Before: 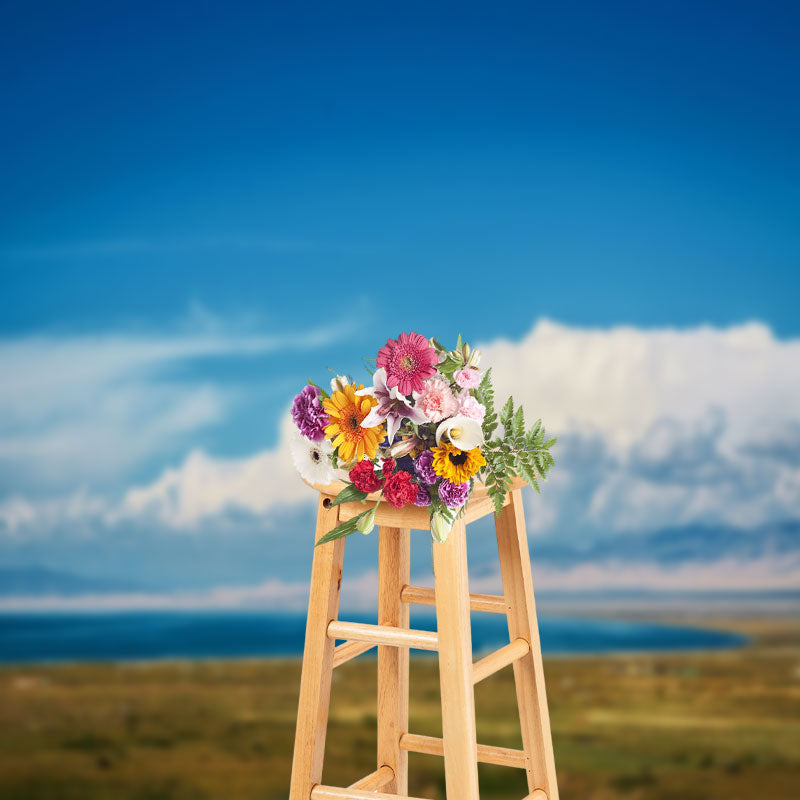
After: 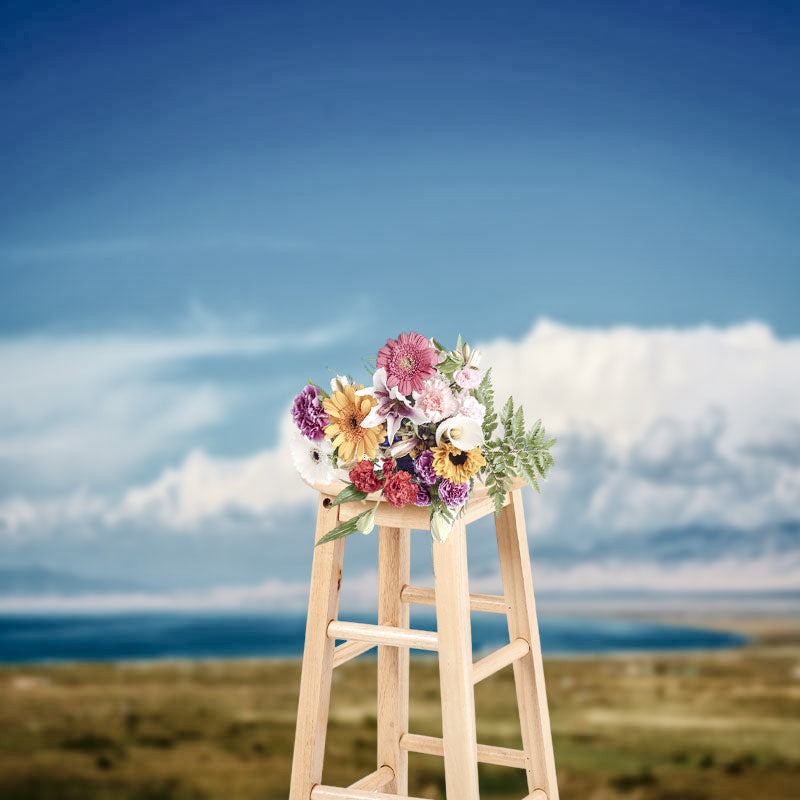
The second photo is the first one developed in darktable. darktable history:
exposure: compensate highlight preservation false
velvia: strength 15%
local contrast: on, module defaults
contrast brightness saturation: contrast 0.1, saturation -0.36
tone curve: curves: ch0 [(0, 0) (0.003, 0.011) (0.011, 0.012) (0.025, 0.013) (0.044, 0.023) (0.069, 0.04) (0.1, 0.06) (0.136, 0.094) (0.177, 0.145) (0.224, 0.213) (0.277, 0.301) (0.335, 0.389) (0.399, 0.473) (0.468, 0.554) (0.543, 0.627) (0.623, 0.694) (0.709, 0.763) (0.801, 0.83) (0.898, 0.906) (1, 1)], preserve colors none
